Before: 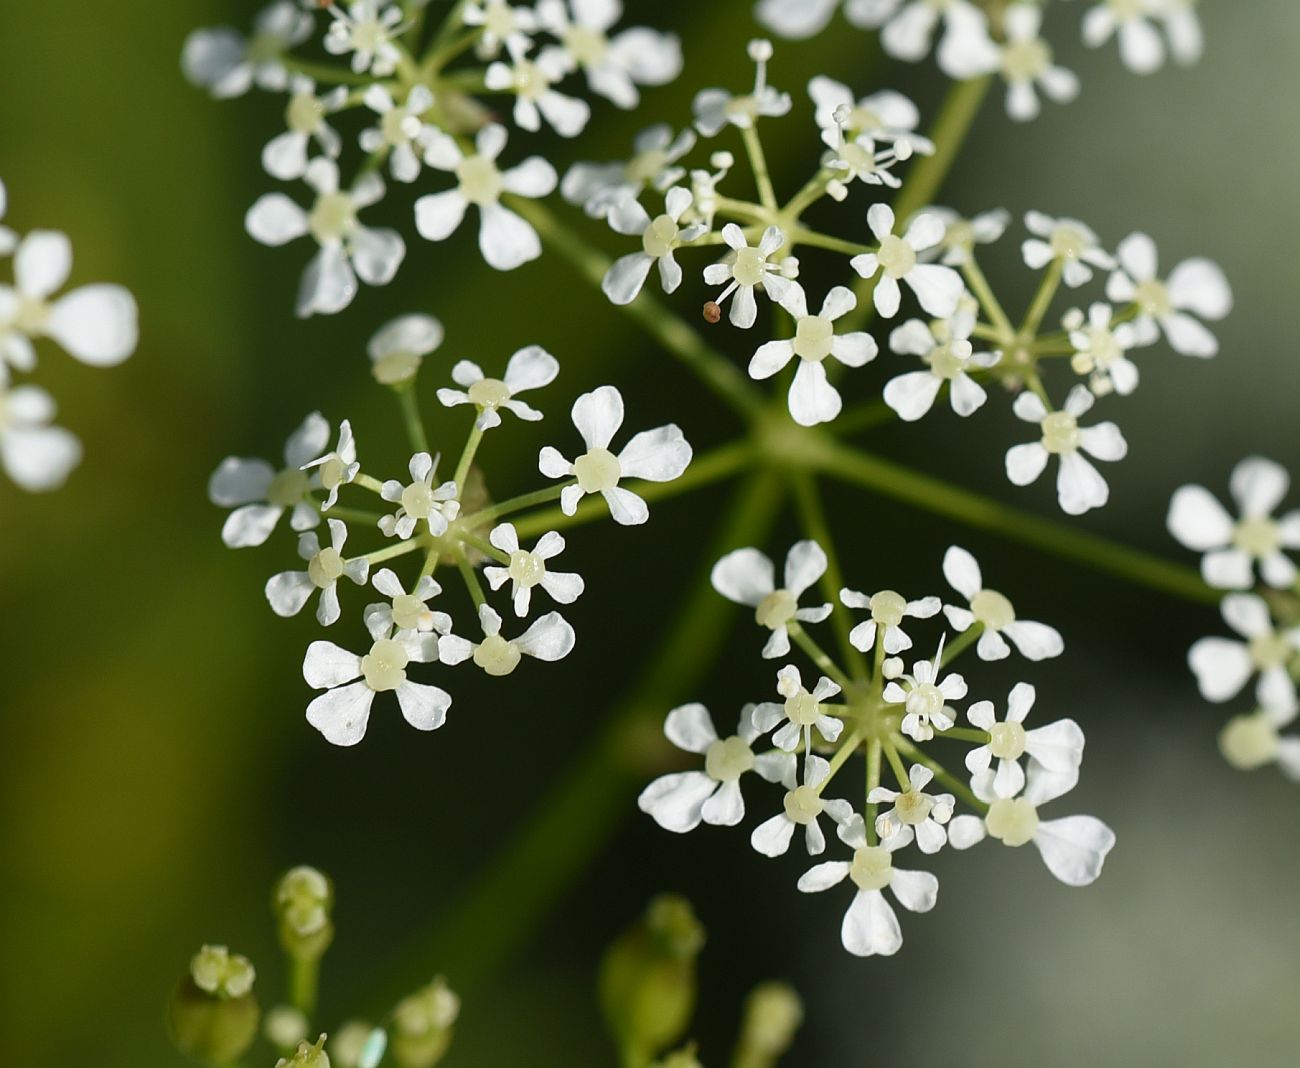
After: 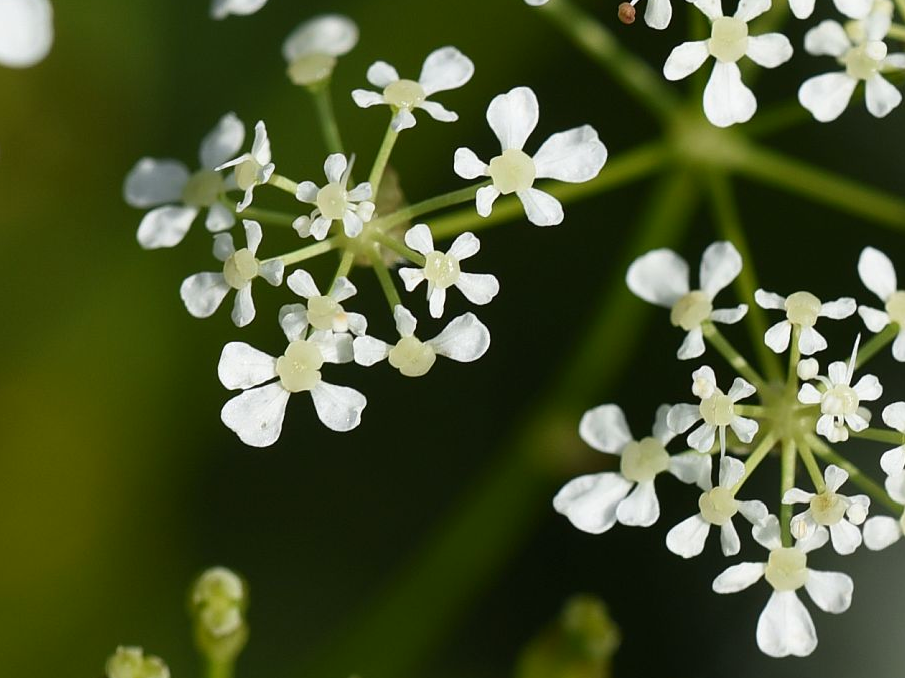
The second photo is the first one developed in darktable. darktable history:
contrast brightness saturation: contrast 0.079, saturation 0.019
crop: left 6.573%, top 28.043%, right 23.76%, bottom 8.464%
